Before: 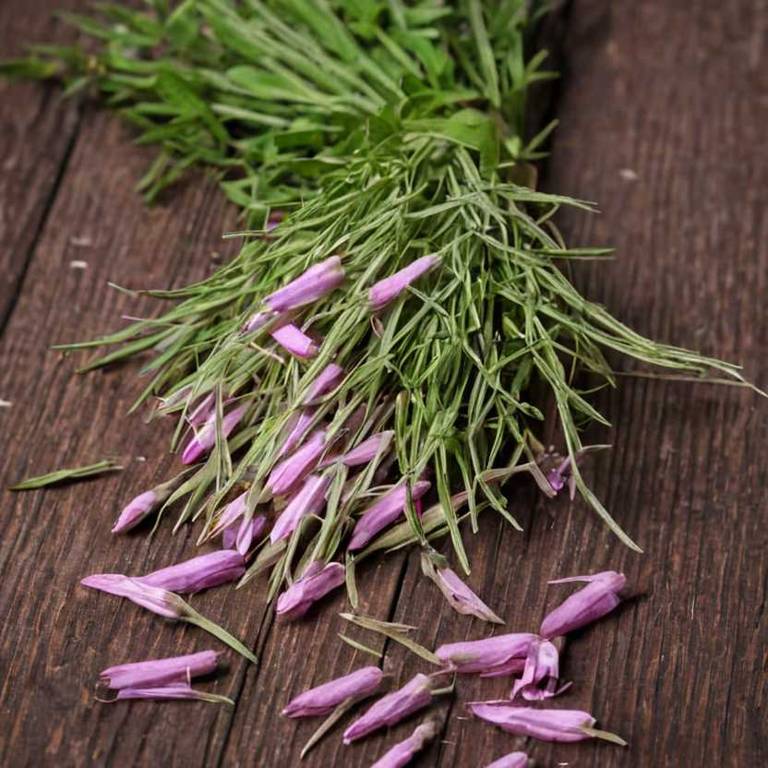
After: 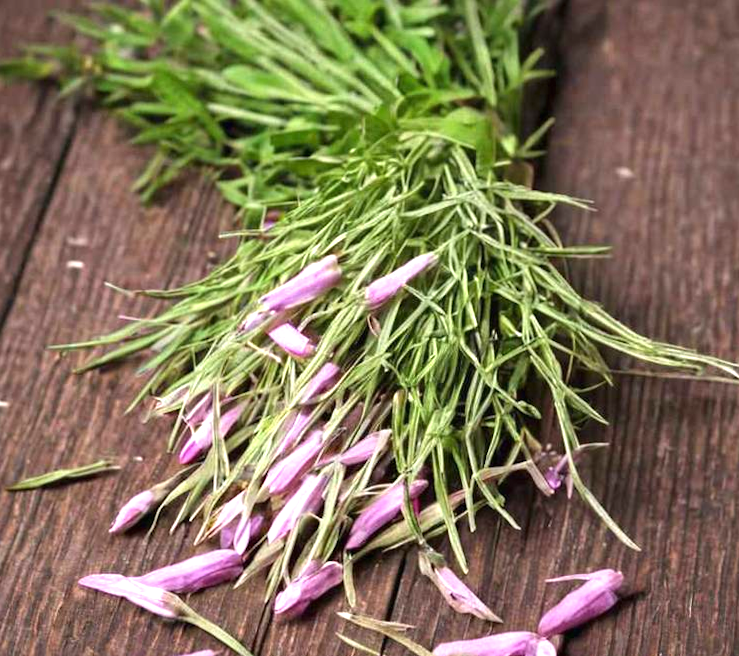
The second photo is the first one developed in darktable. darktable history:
crop and rotate: angle 0.2°, left 0.275%, right 3.127%, bottom 14.18%
exposure: black level correction 0, exposure 1 EV, compensate exposure bias true, compensate highlight preservation false
